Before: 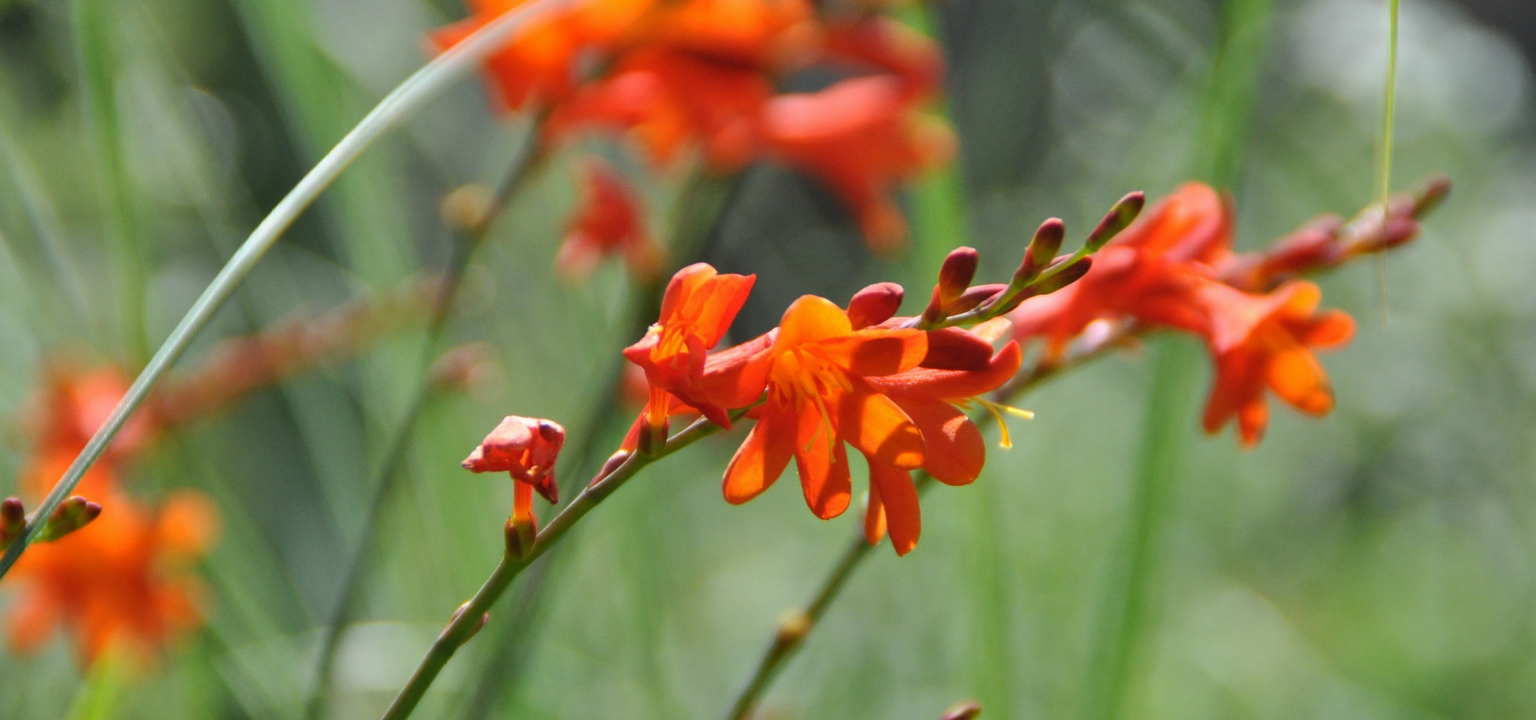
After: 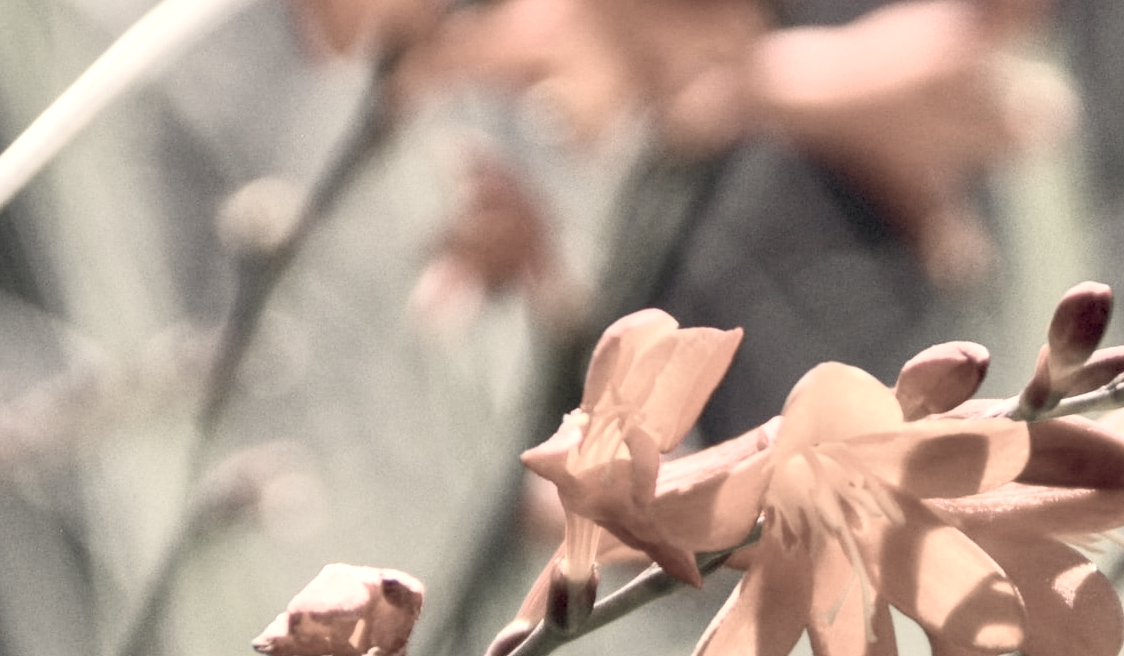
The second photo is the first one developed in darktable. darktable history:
crop: left 20.217%, top 10.821%, right 35.852%, bottom 34.455%
contrast brightness saturation: contrast 0.417, brightness 0.552, saturation -0.185
local contrast: on, module defaults
vignetting: fall-off start 116.63%, fall-off radius 58.31%, brightness -0.416, saturation -0.295
exposure: black level correction 0.016, exposure -0.007 EV, compensate highlight preservation false
color zones: curves: ch1 [(0, 0.34) (0.143, 0.164) (0.286, 0.152) (0.429, 0.176) (0.571, 0.173) (0.714, 0.188) (0.857, 0.199) (1, 0.34)]
color correction: highlights a* 19.81, highlights b* 26.88, shadows a* 3.28, shadows b* -17.65, saturation 0.737
